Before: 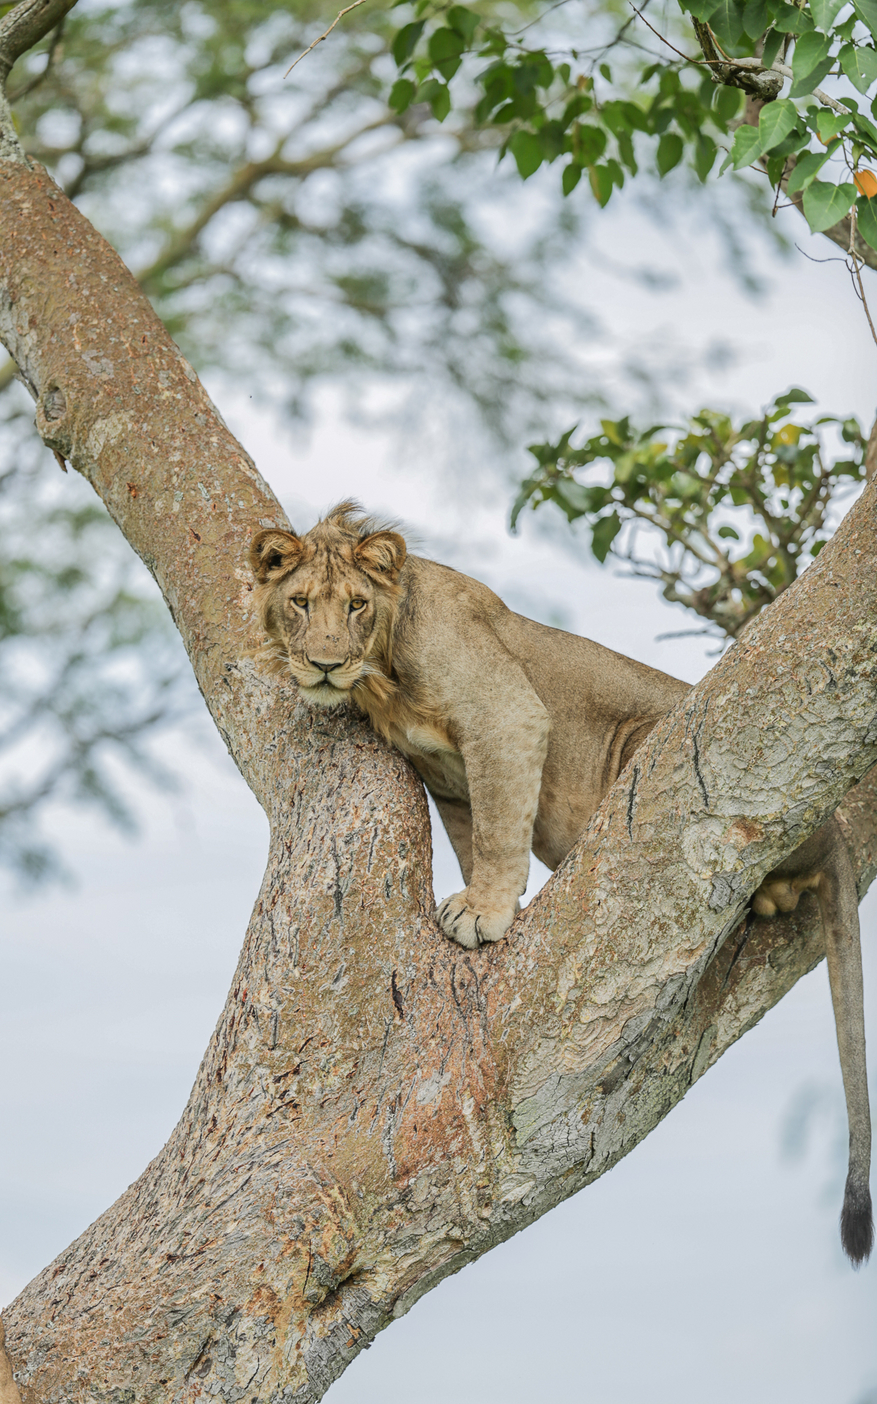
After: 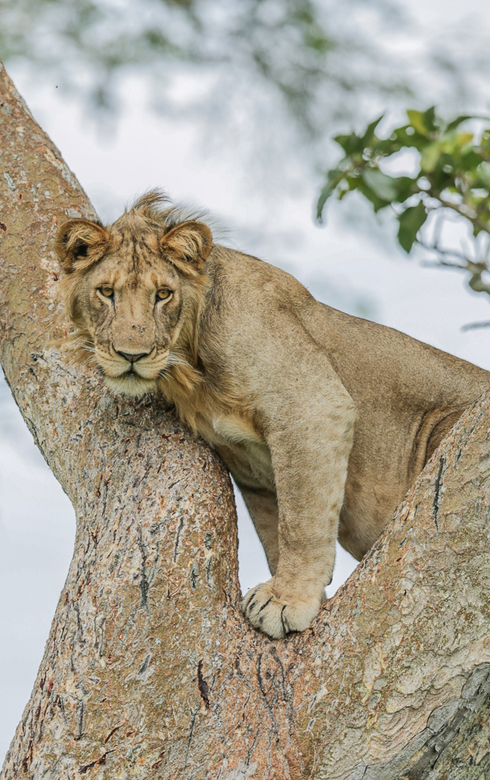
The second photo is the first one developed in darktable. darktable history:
crop and rotate: left 22.141%, top 22.111%, right 21.892%, bottom 22.326%
